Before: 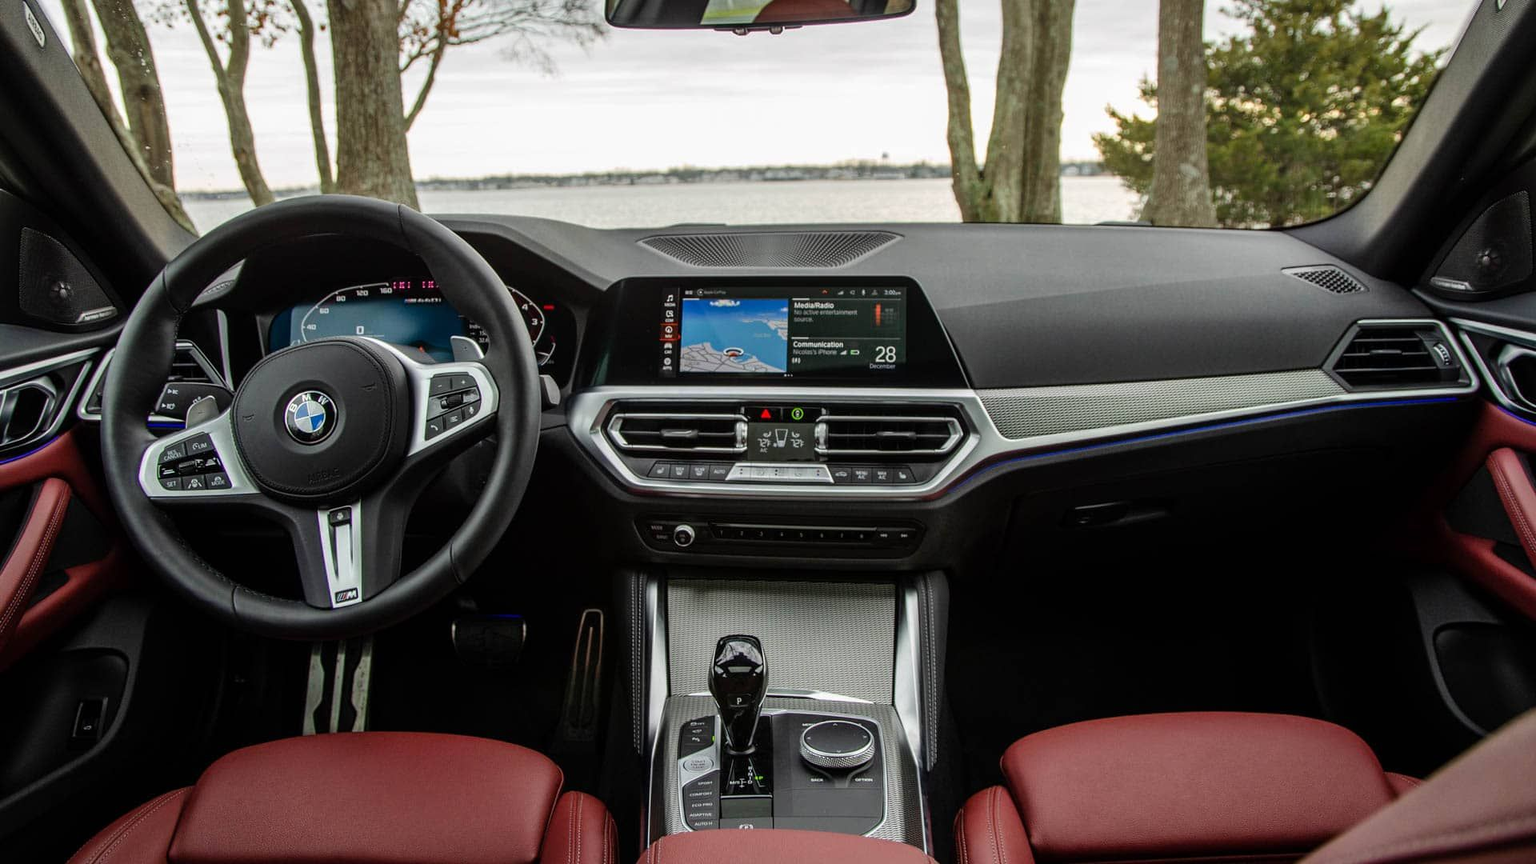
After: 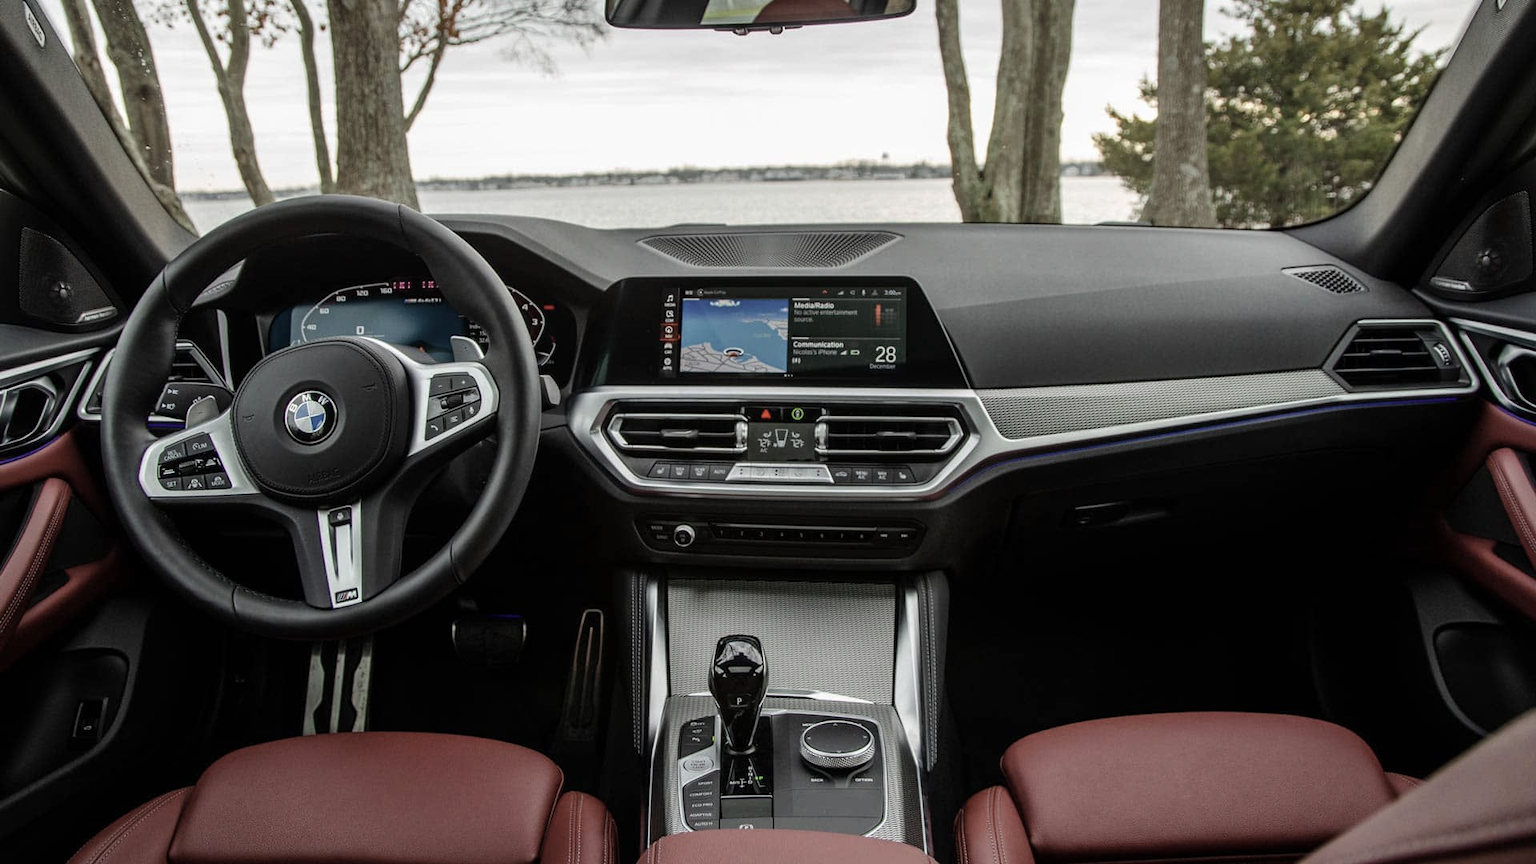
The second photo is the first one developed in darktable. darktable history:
color correction: highlights b* 0, saturation 0.619
